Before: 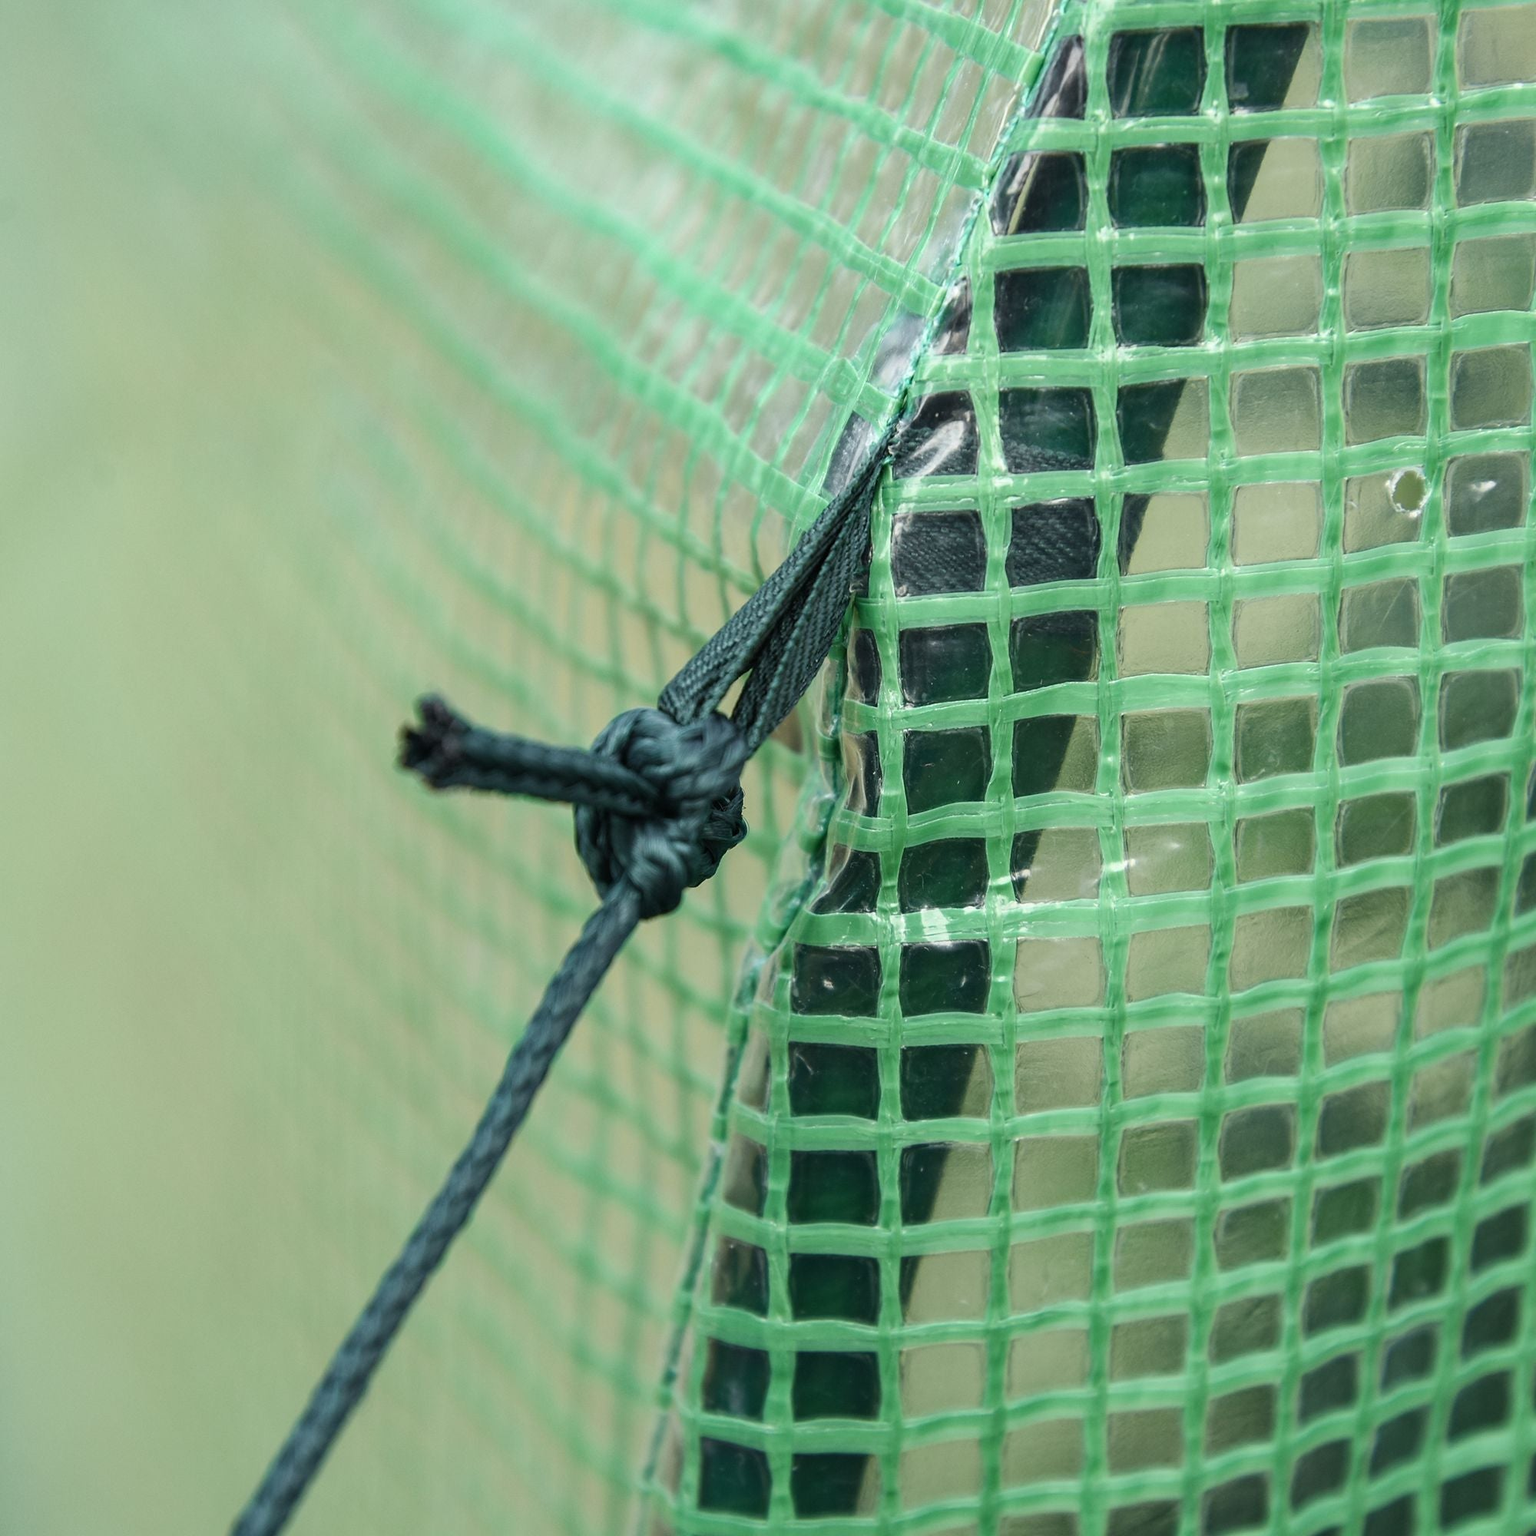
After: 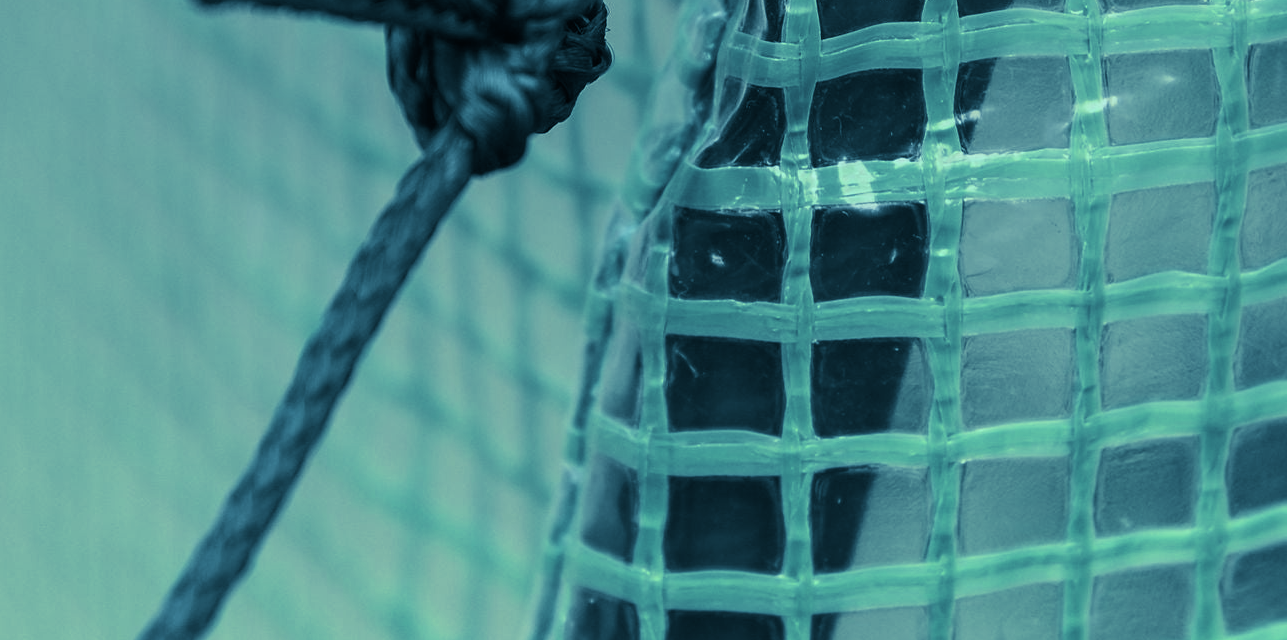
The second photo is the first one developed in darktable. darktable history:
graduated density: rotation 5.63°, offset 76.9
color balance: mode lift, gamma, gain (sRGB), lift [0.997, 0.979, 1.021, 1.011], gamma [1, 1.084, 0.916, 0.998], gain [1, 0.87, 1.13, 1.101], contrast 4.55%, contrast fulcrum 38.24%, output saturation 104.09%
split-toning: shadows › hue 212.4°, balance -70
crop: left 18.091%, top 51.13%, right 17.525%, bottom 16.85%
